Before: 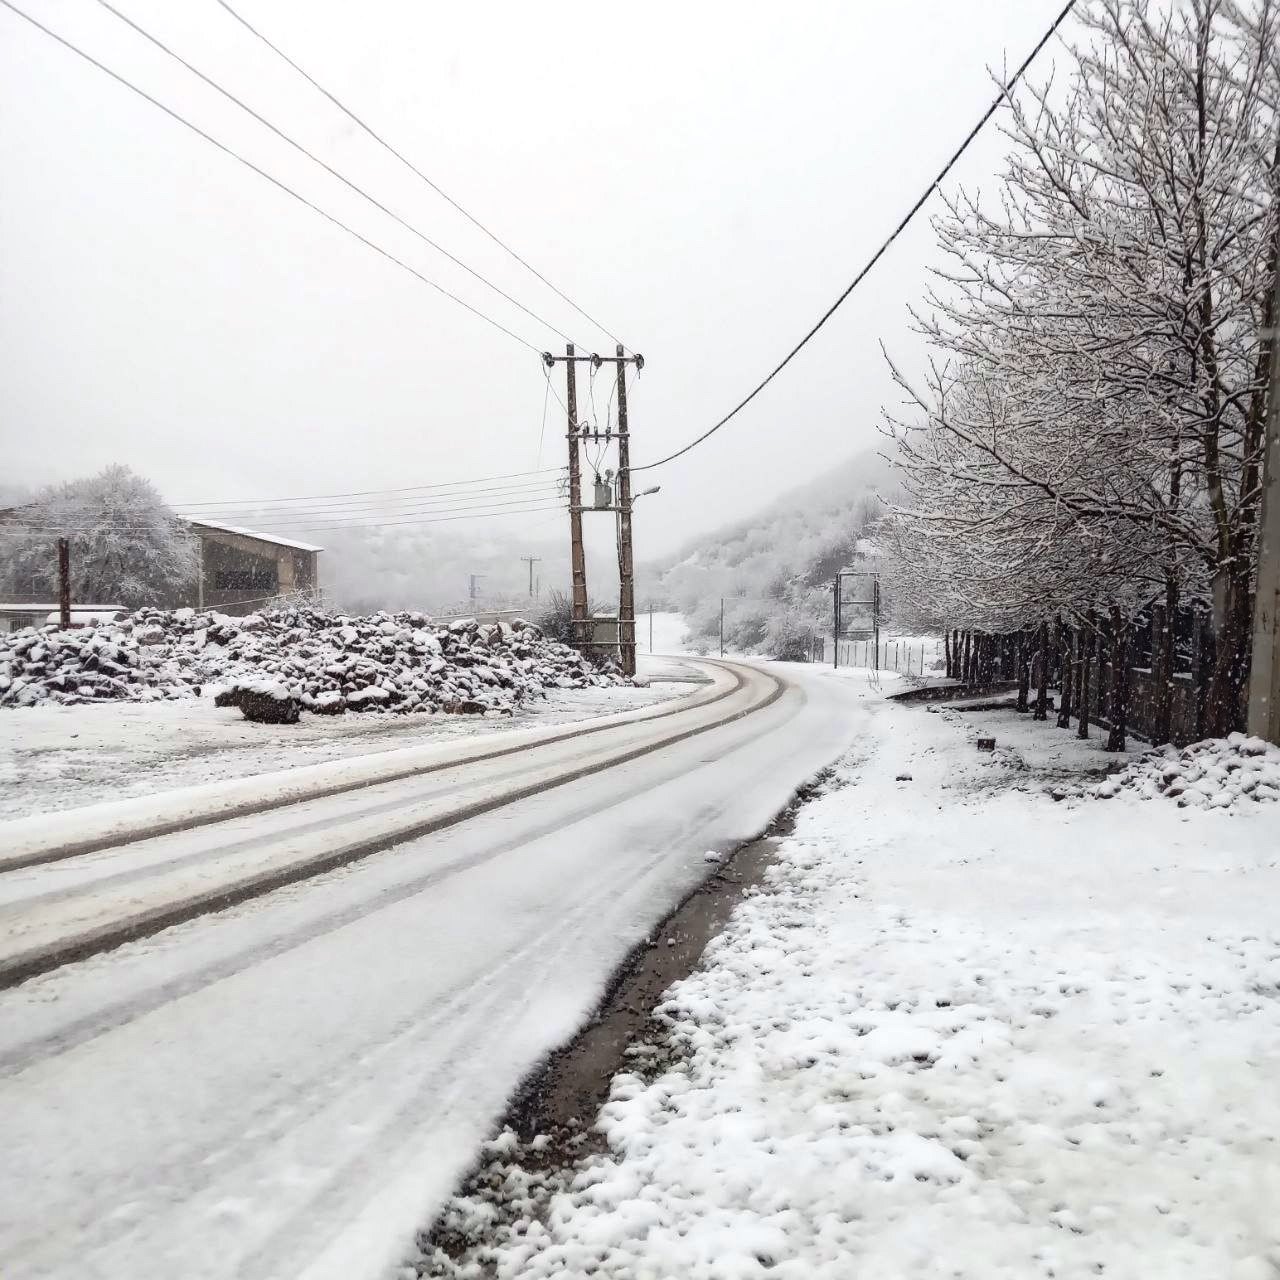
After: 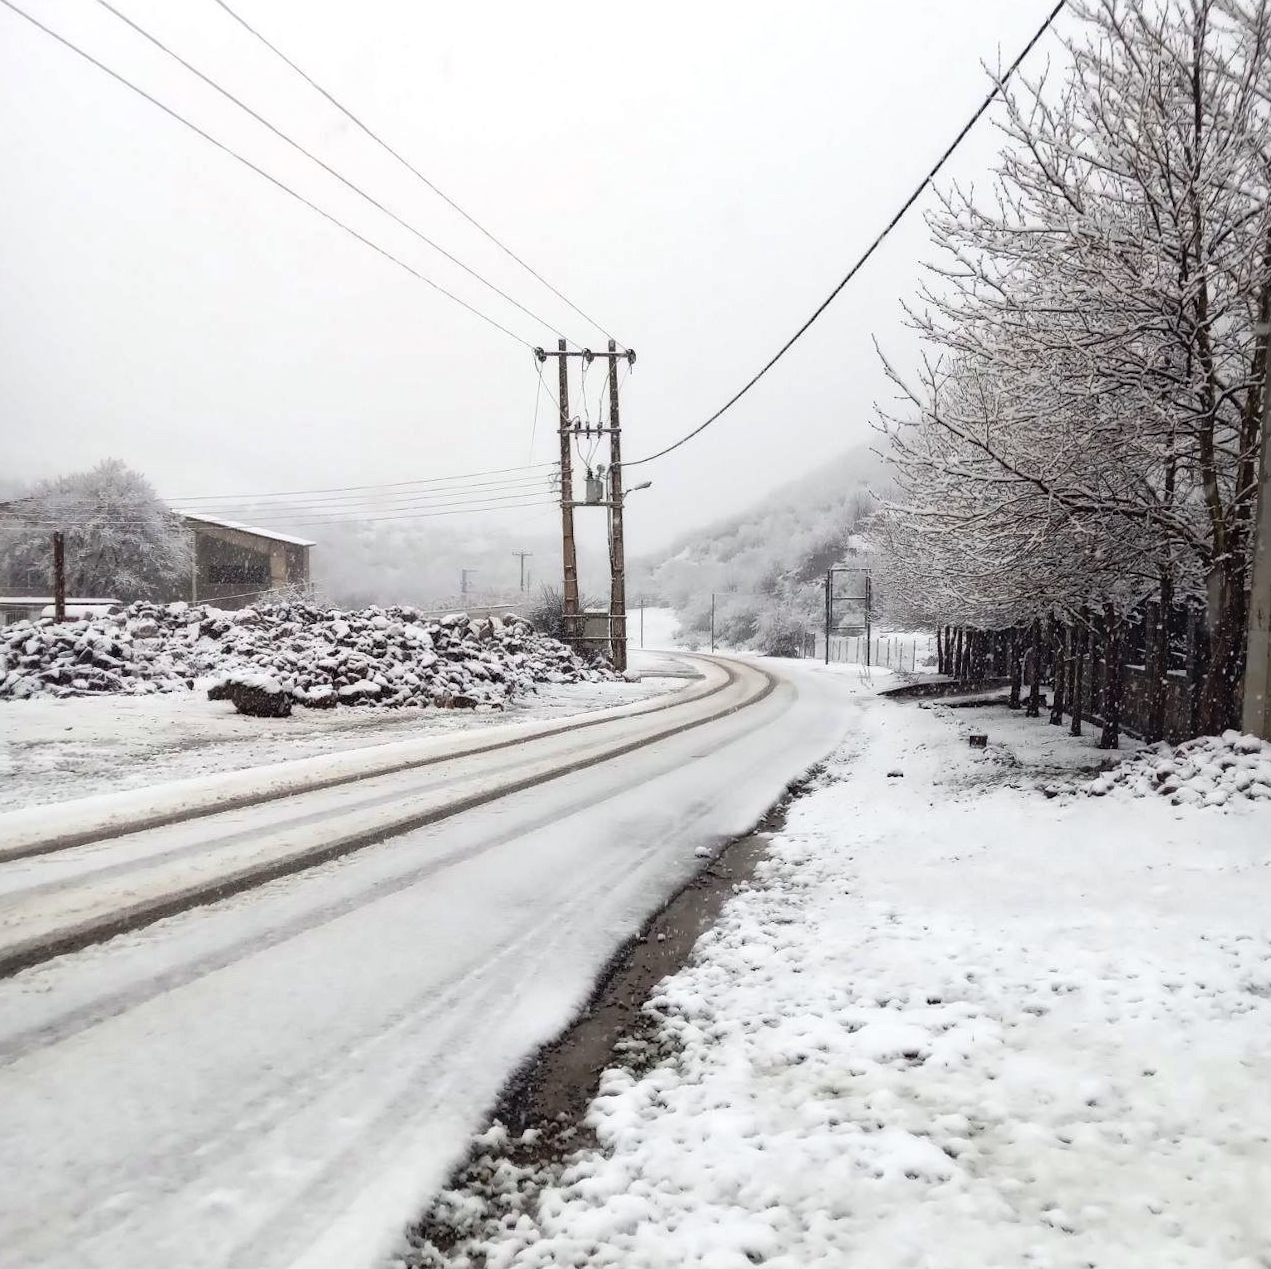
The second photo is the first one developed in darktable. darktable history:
rotate and perspective: rotation 0.192°, lens shift (horizontal) -0.015, crop left 0.005, crop right 0.996, crop top 0.006, crop bottom 0.99
white balance: emerald 1
